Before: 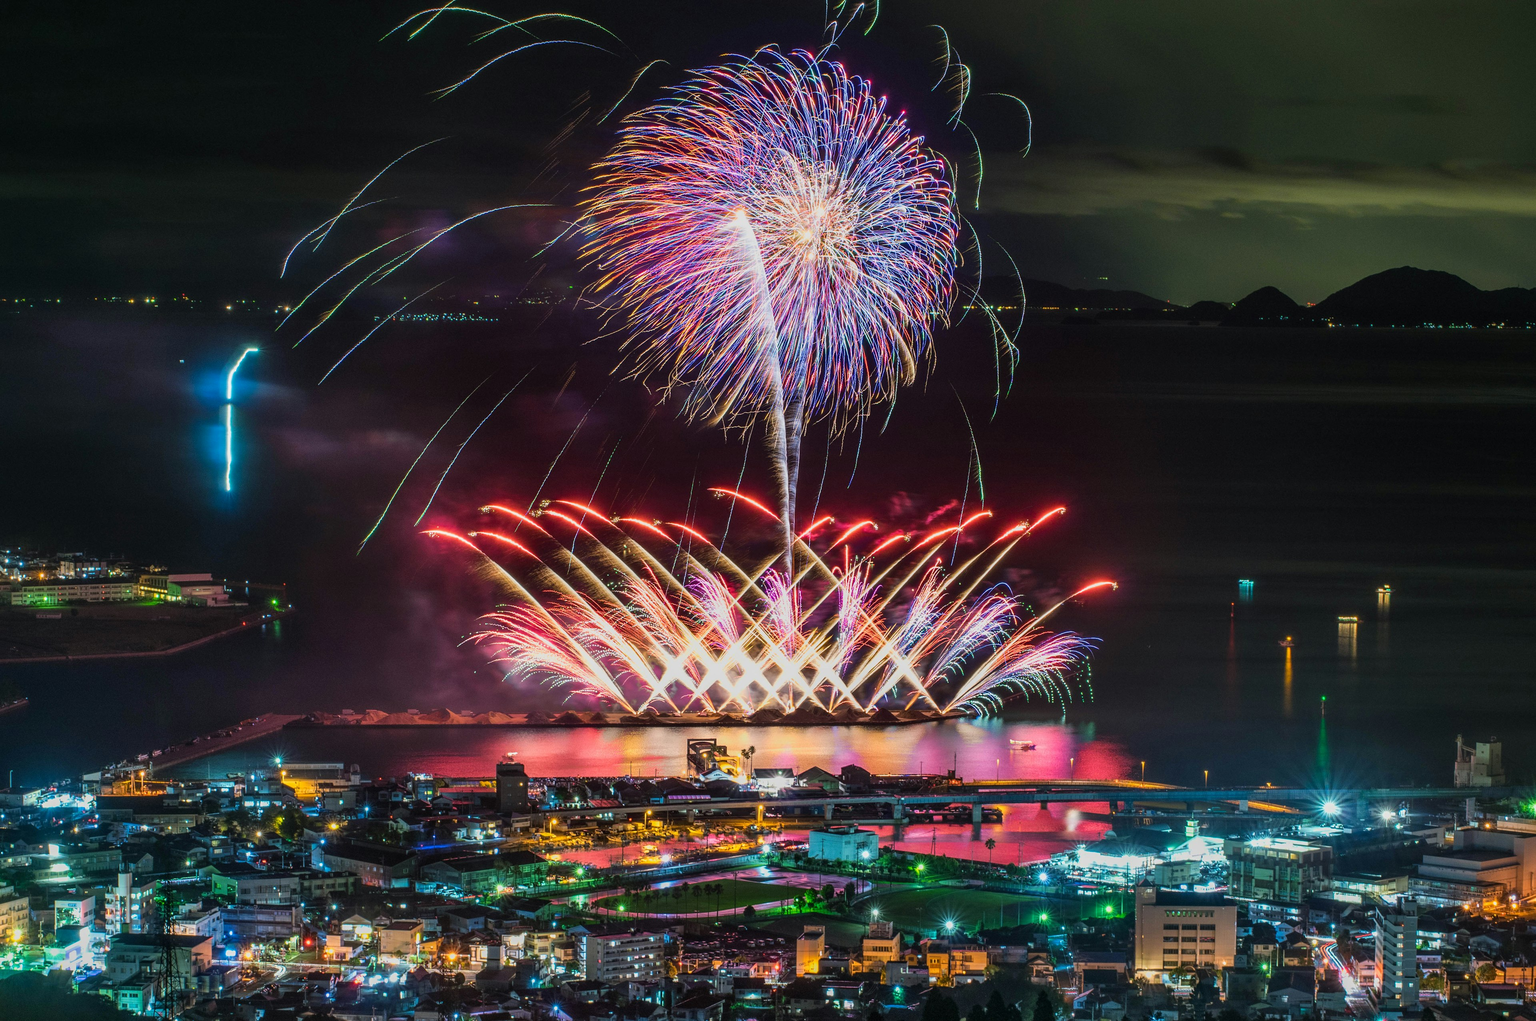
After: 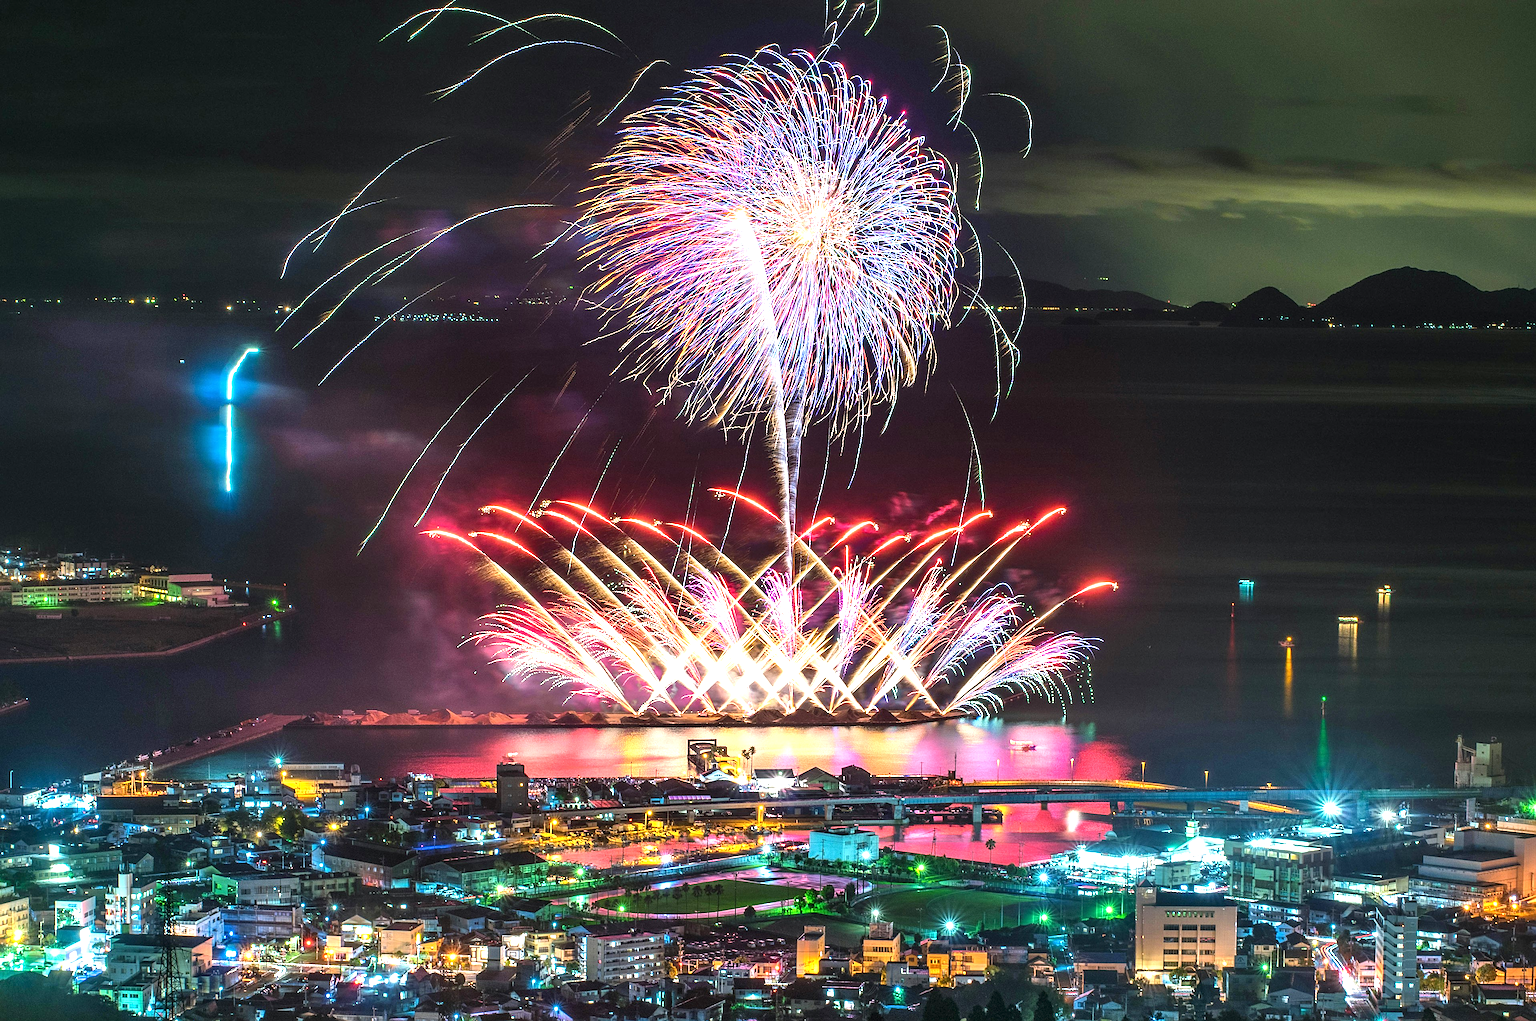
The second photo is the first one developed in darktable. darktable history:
exposure: black level correction 0, exposure 1.1 EV, compensate exposure bias true, compensate highlight preservation false
sharpen: on, module defaults
